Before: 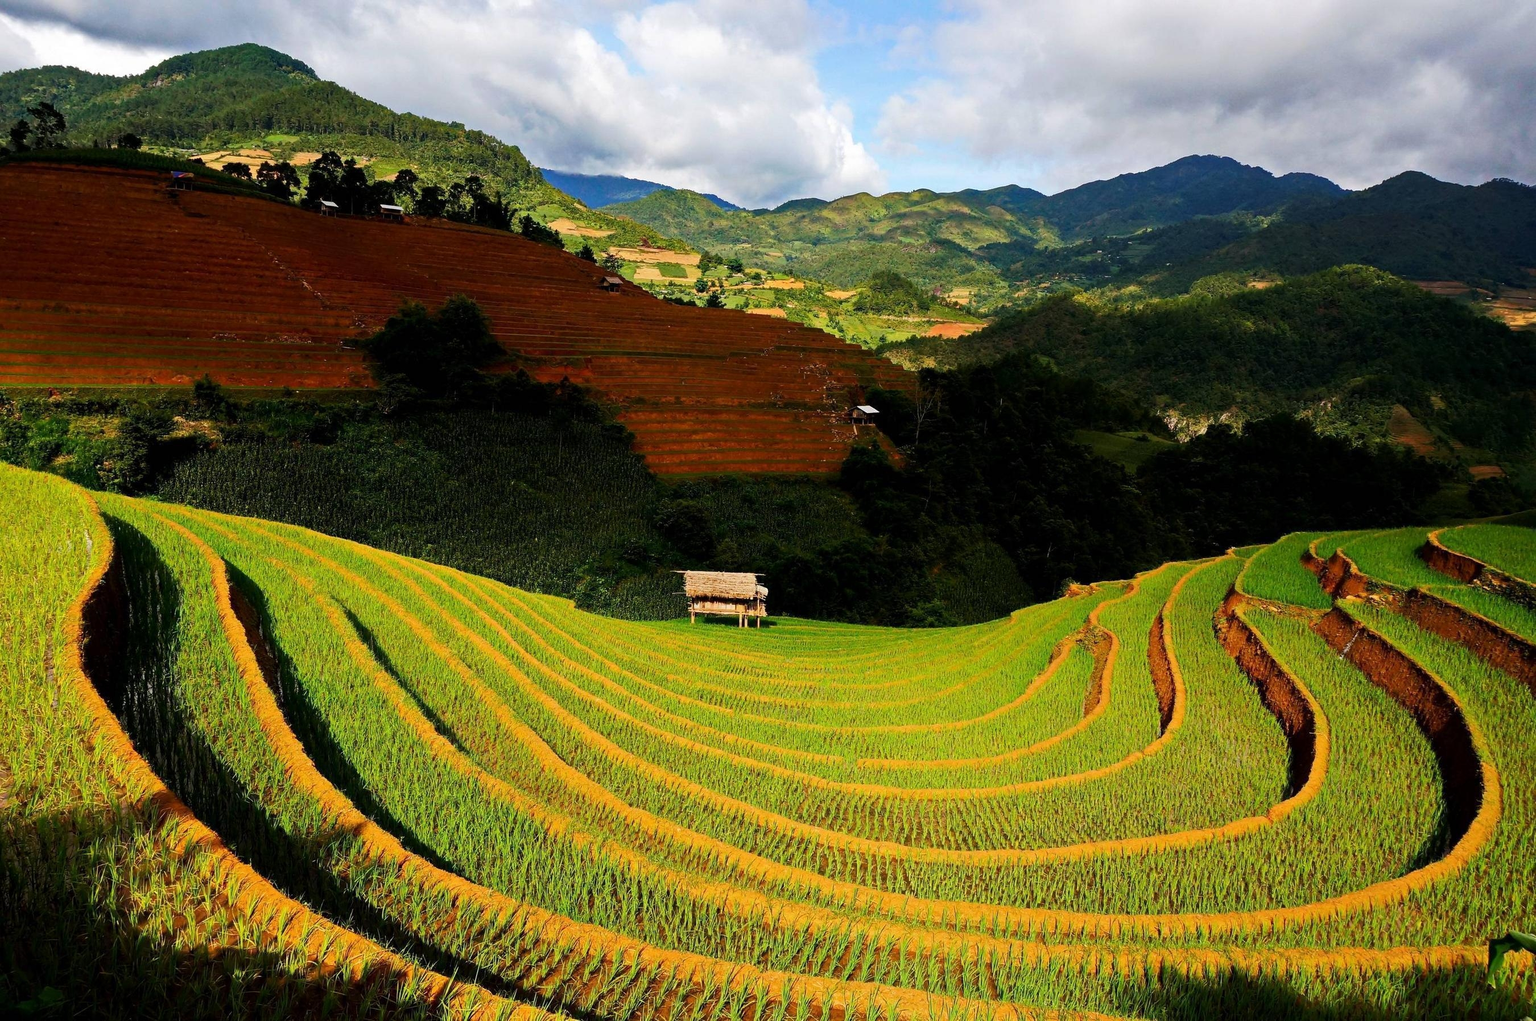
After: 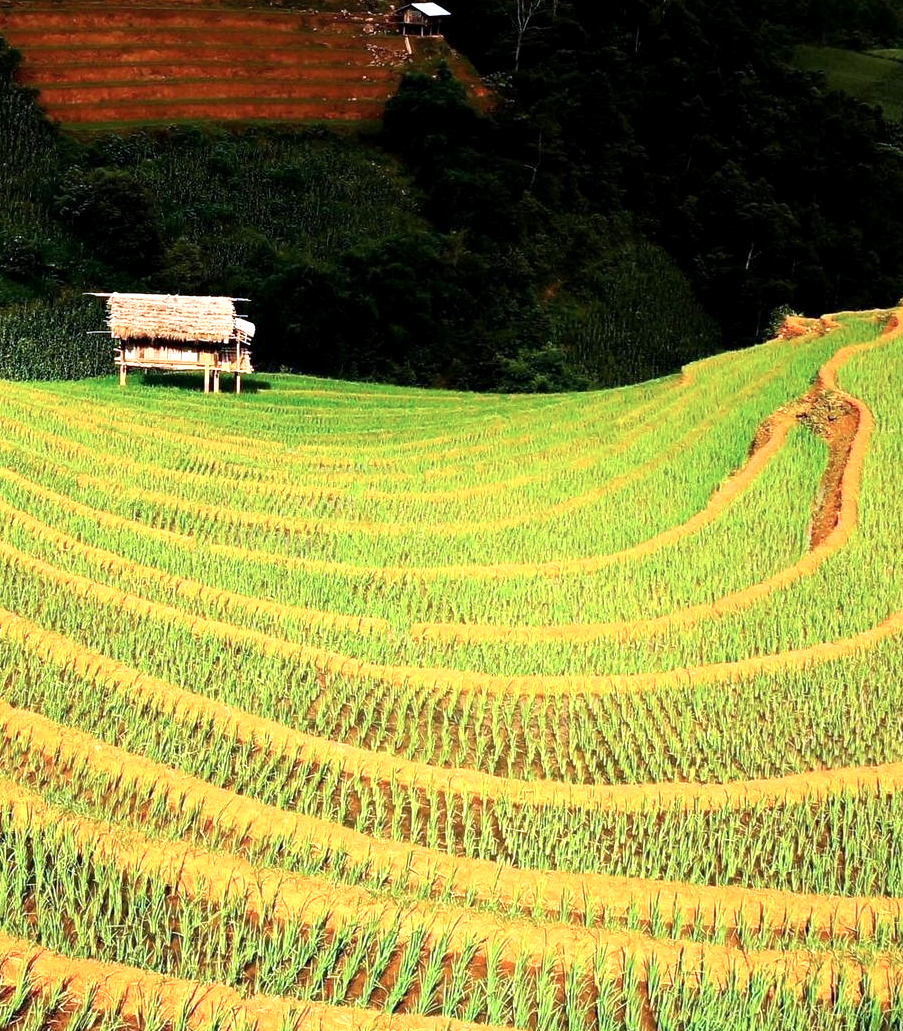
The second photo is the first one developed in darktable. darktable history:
tone equalizer: -8 EV -0.451 EV, -7 EV -0.417 EV, -6 EV -0.354 EV, -5 EV -0.233 EV, -3 EV 0.245 EV, -2 EV 0.355 EV, -1 EV 0.366 EV, +0 EV 0.447 EV, mask exposure compensation -0.505 EV
crop: left 40.561%, top 39.599%, right 25.906%, bottom 2.913%
exposure: black level correction 0.001, exposure 0.499 EV, compensate highlight preservation false
color correction: highlights a* -1.98, highlights b* -18.54
